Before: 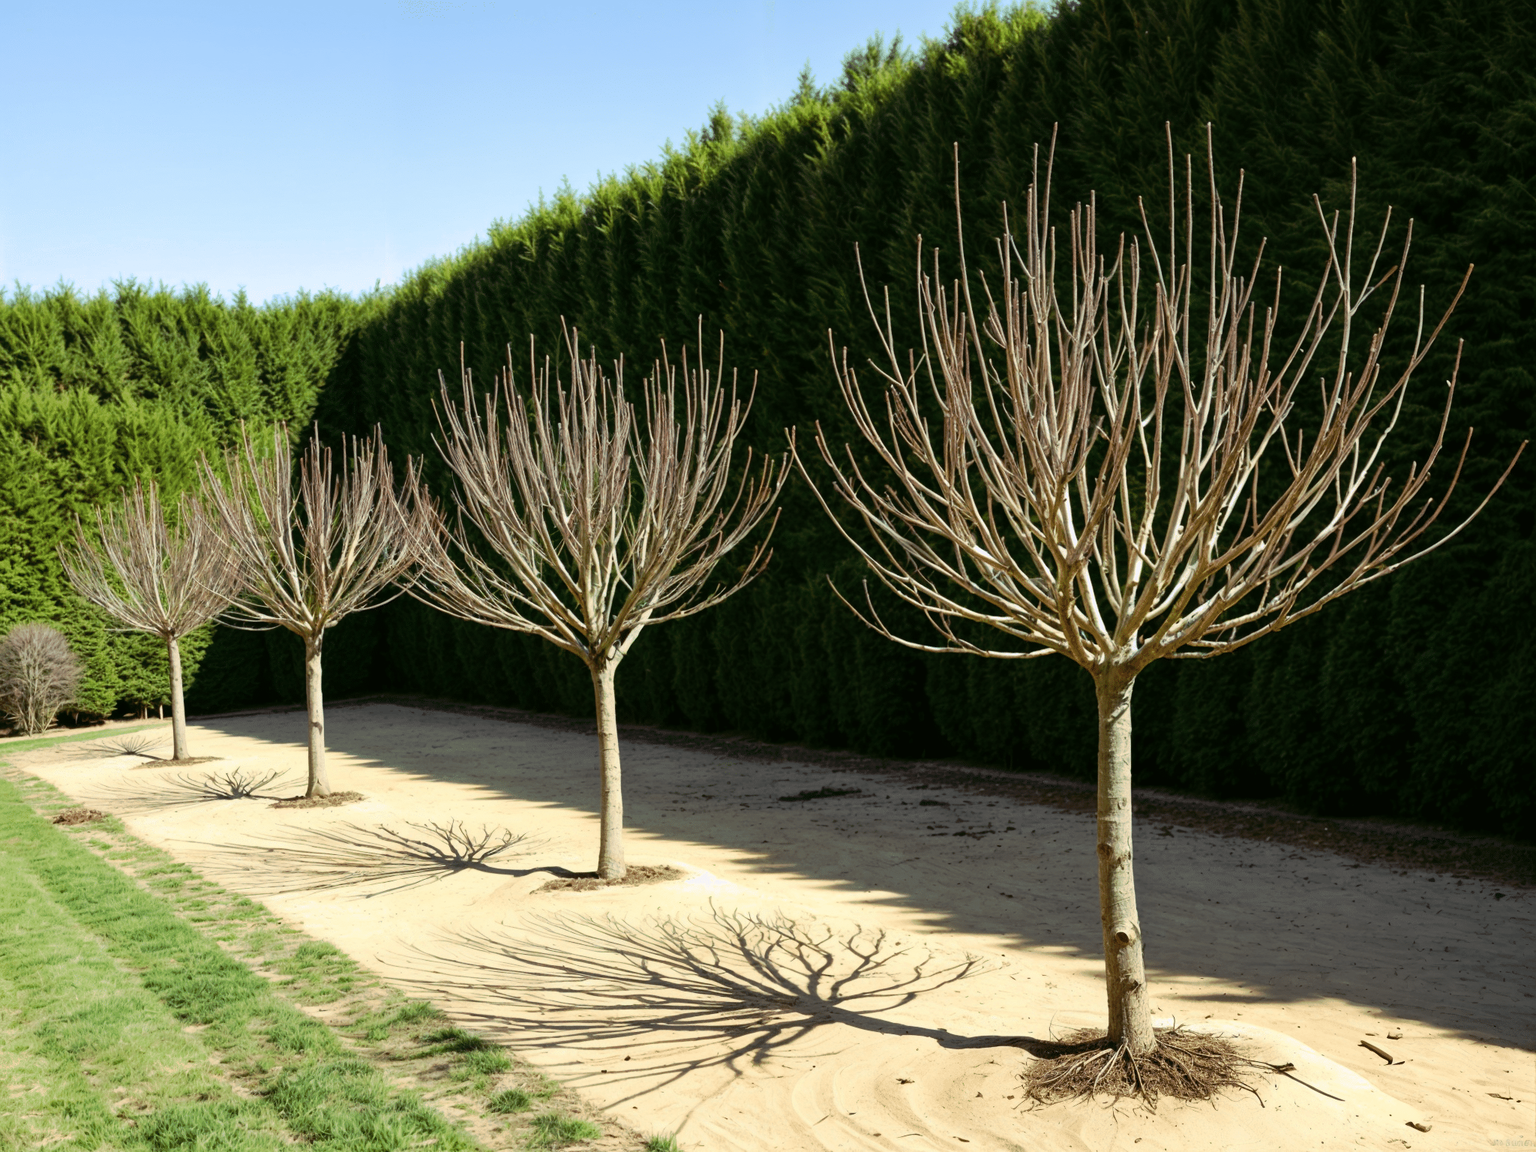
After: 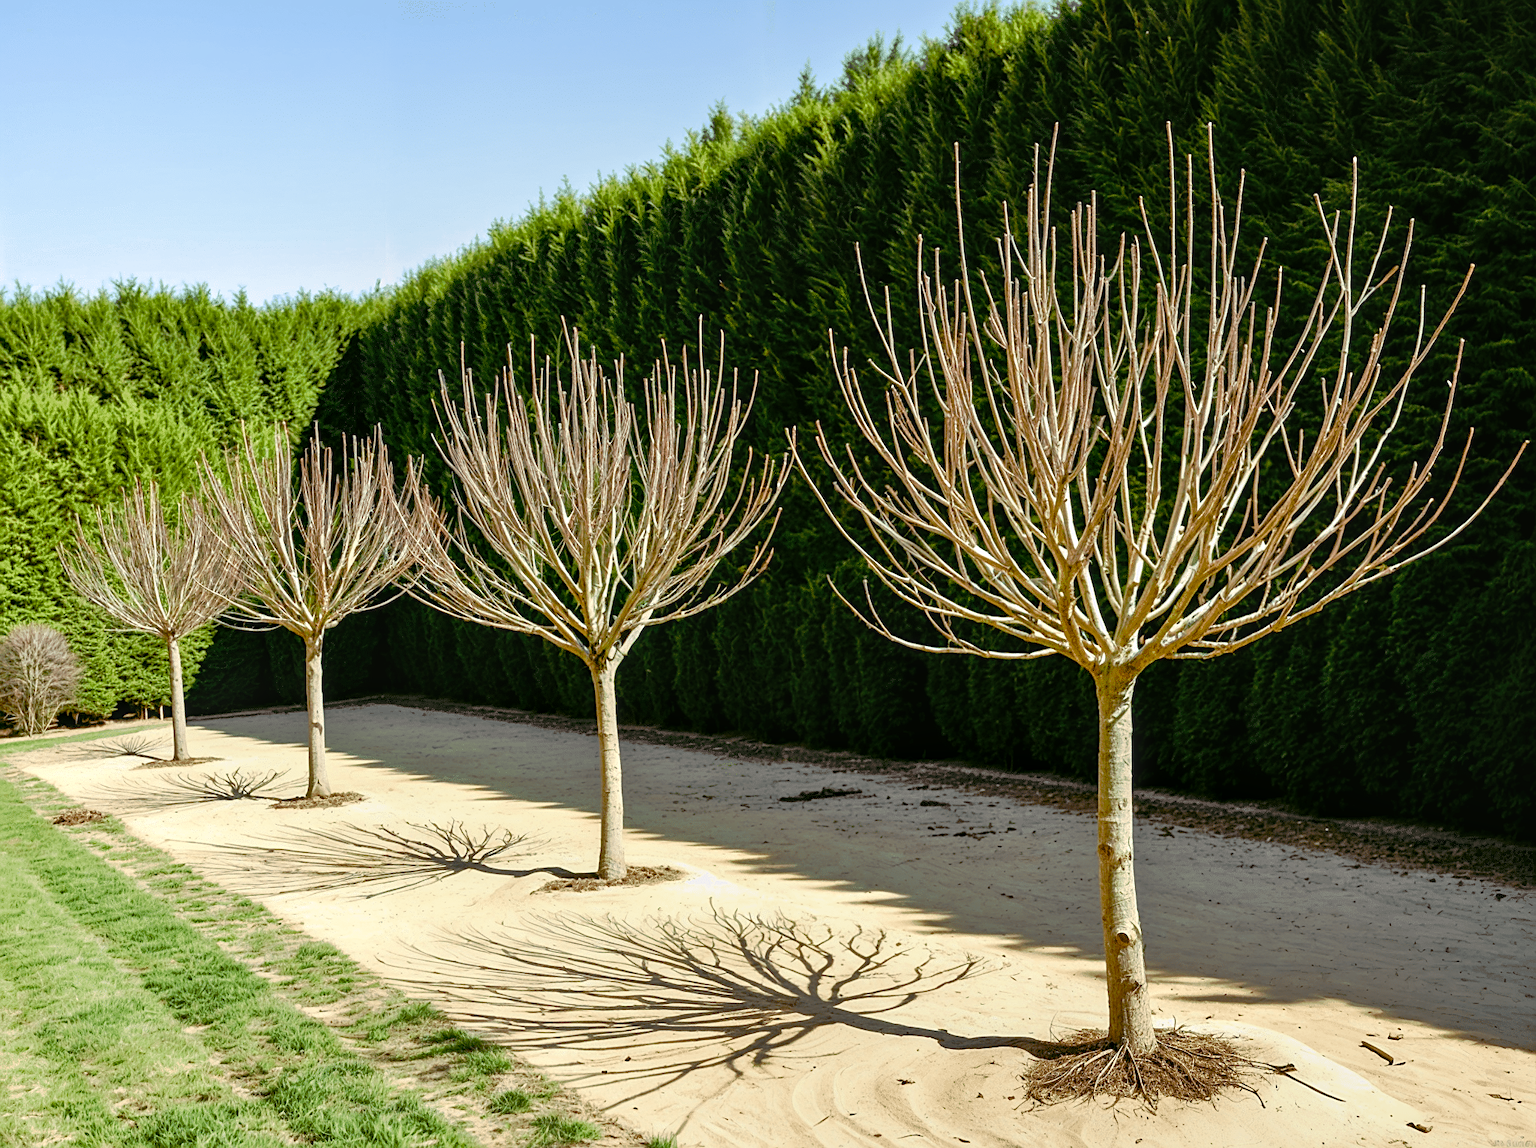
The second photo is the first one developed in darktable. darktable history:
color balance rgb: linear chroma grading › global chroma 15.66%, perceptual saturation grading › global saturation 20%, perceptual saturation grading › highlights -49.851%, perceptual saturation grading › shadows 25.93%, global vibrance 9.972%
crop: top 0.037%, bottom 0.097%
sharpen: on, module defaults
local contrast: on, module defaults
tone equalizer: -7 EV 0.148 EV, -6 EV 0.59 EV, -5 EV 1.12 EV, -4 EV 1.34 EV, -3 EV 1.13 EV, -2 EV 0.6 EV, -1 EV 0.15 EV
